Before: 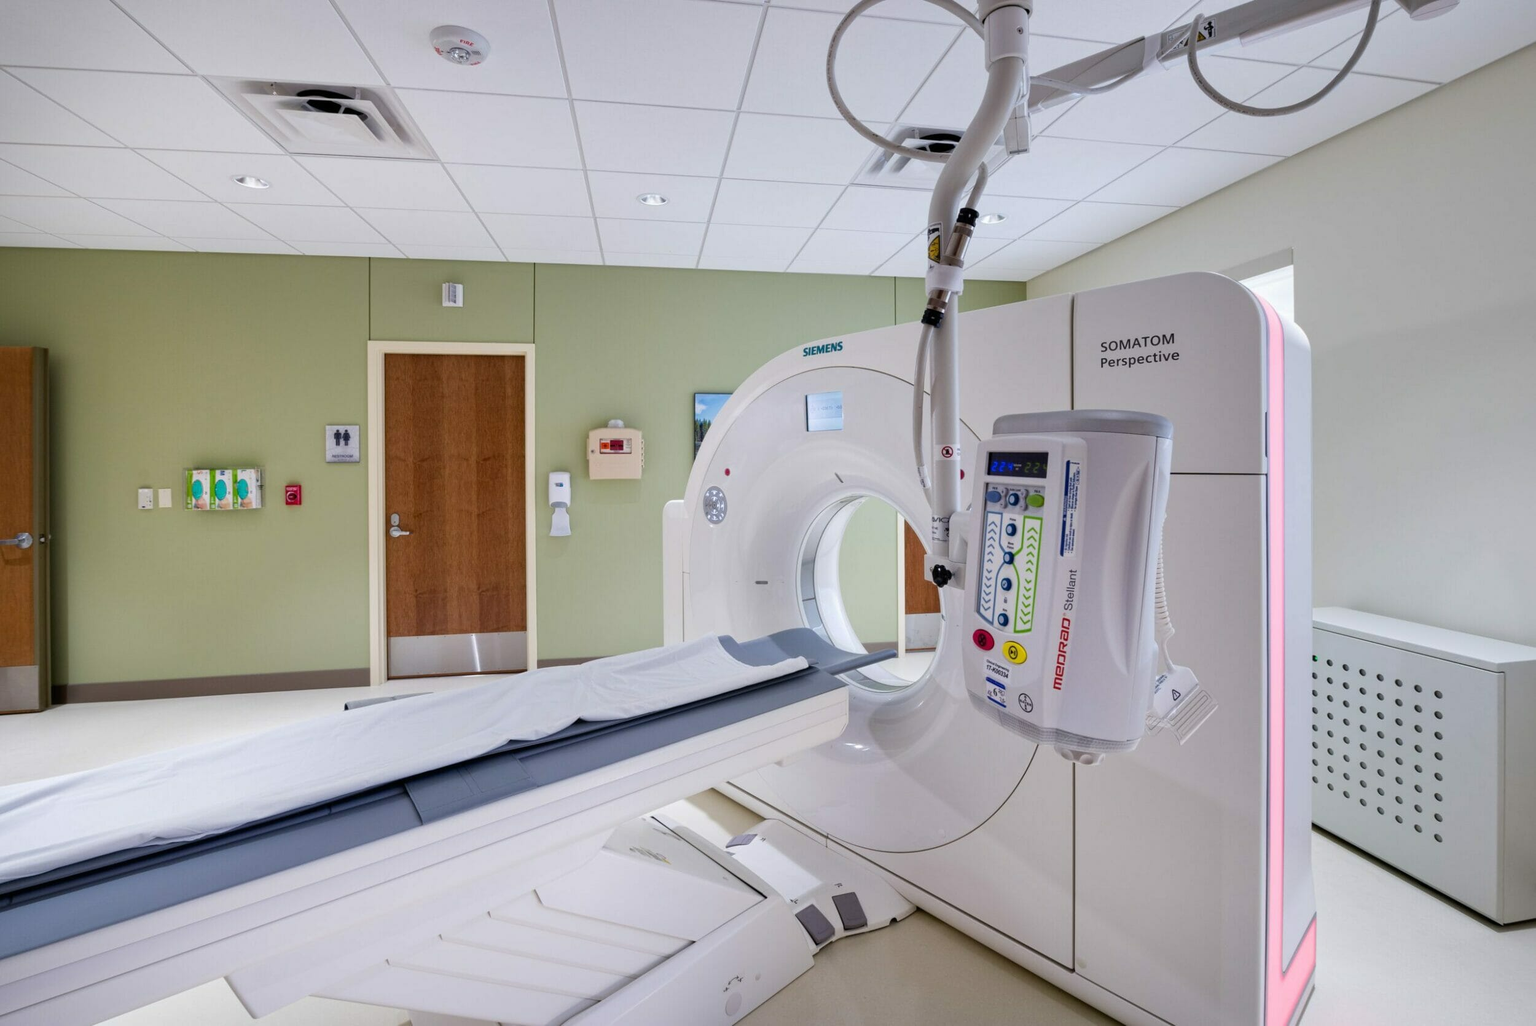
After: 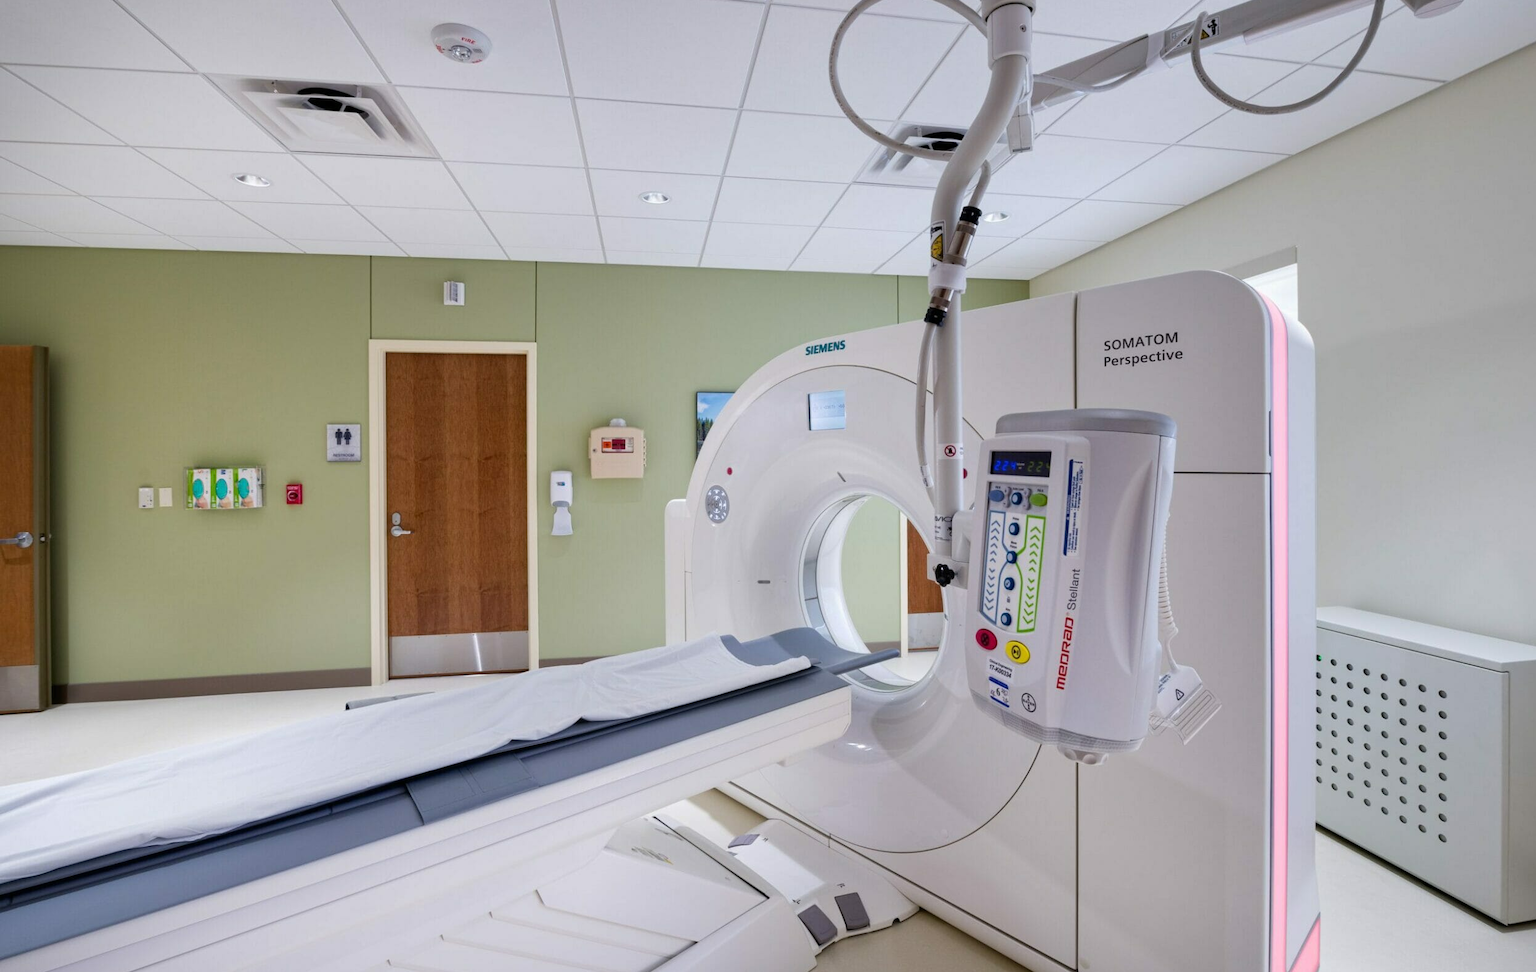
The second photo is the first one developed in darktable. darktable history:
crop: top 0.299%, right 0.264%, bottom 5.092%
